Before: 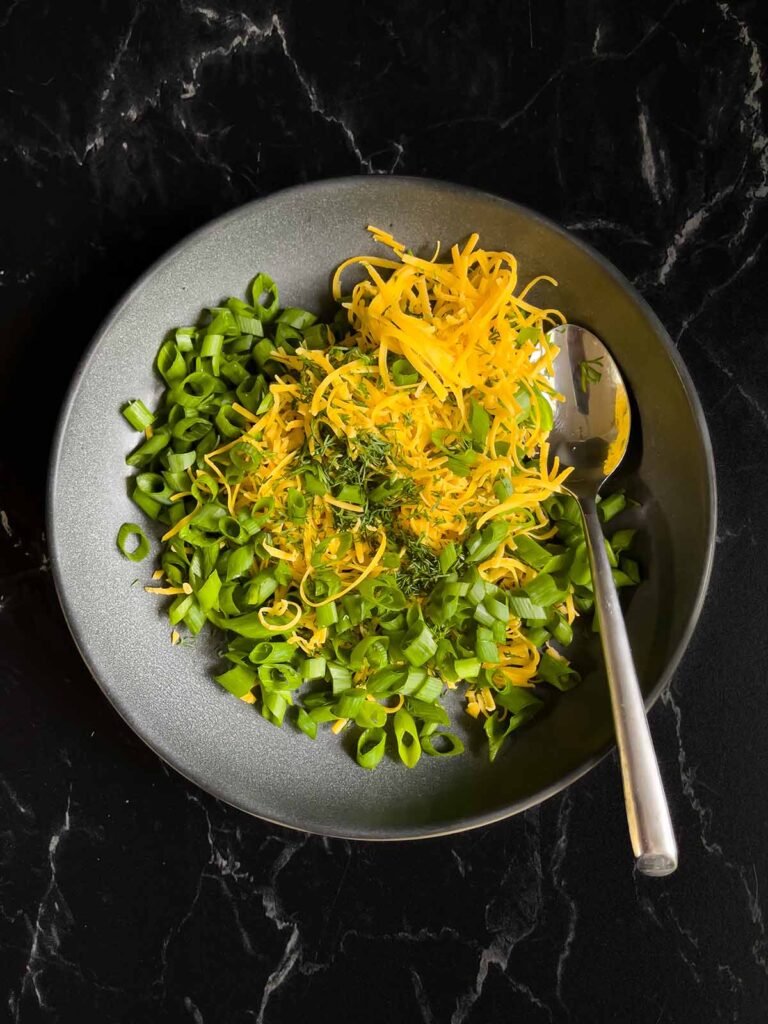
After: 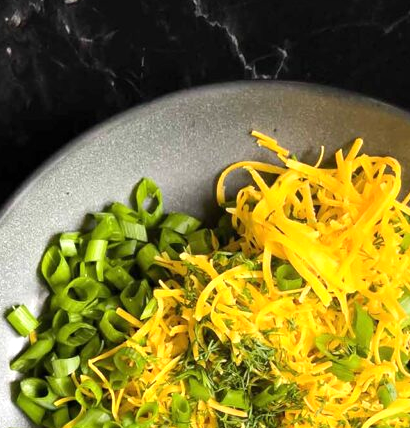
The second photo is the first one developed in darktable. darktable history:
tone equalizer: on, module defaults
crop: left 15.2%, top 9.31%, right 31.078%, bottom 48.77%
exposure: black level correction 0, exposure 0.499 EV, compensate exposure bias true, compensate highlight preservation false
